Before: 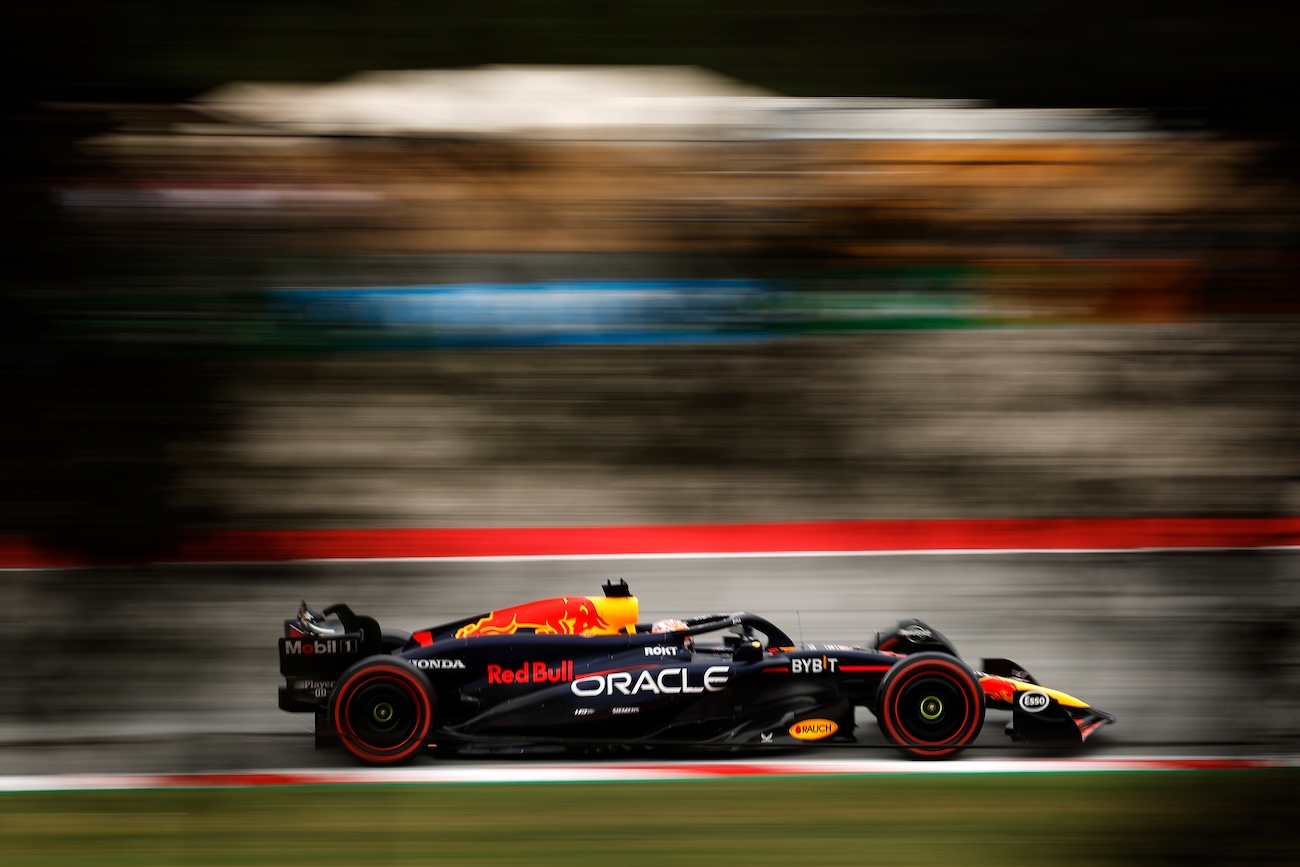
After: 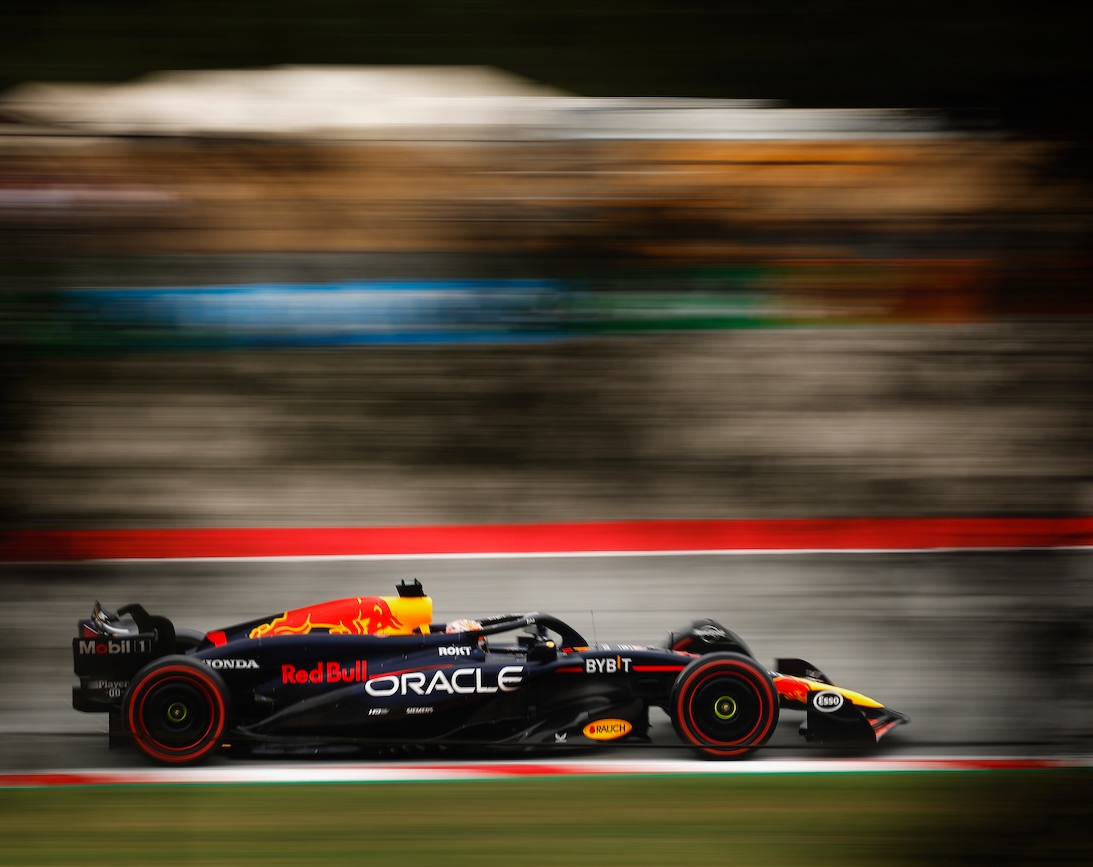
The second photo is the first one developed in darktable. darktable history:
crop: left 15.864%
contrast equalizer: octaves 7, y [[0.46, 0.454, 0.451, 0.451, 0.455, 0.46], [0.5 ×6], [0.5 ×6], [0 ×6], [0 ×6]], mix 0.54
